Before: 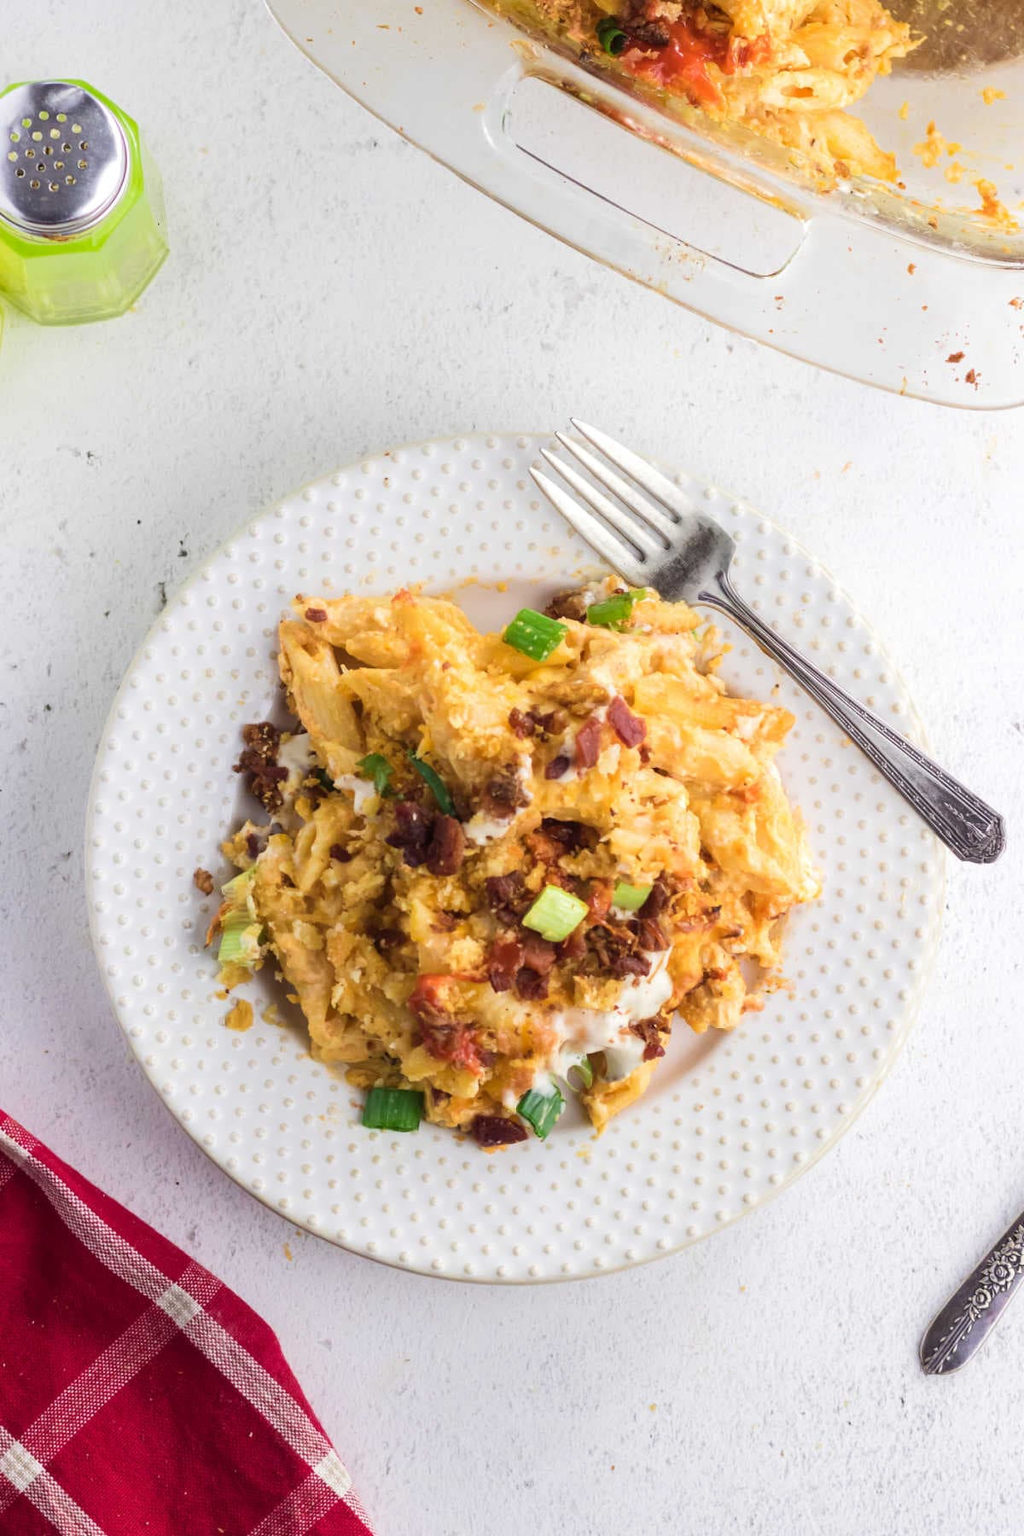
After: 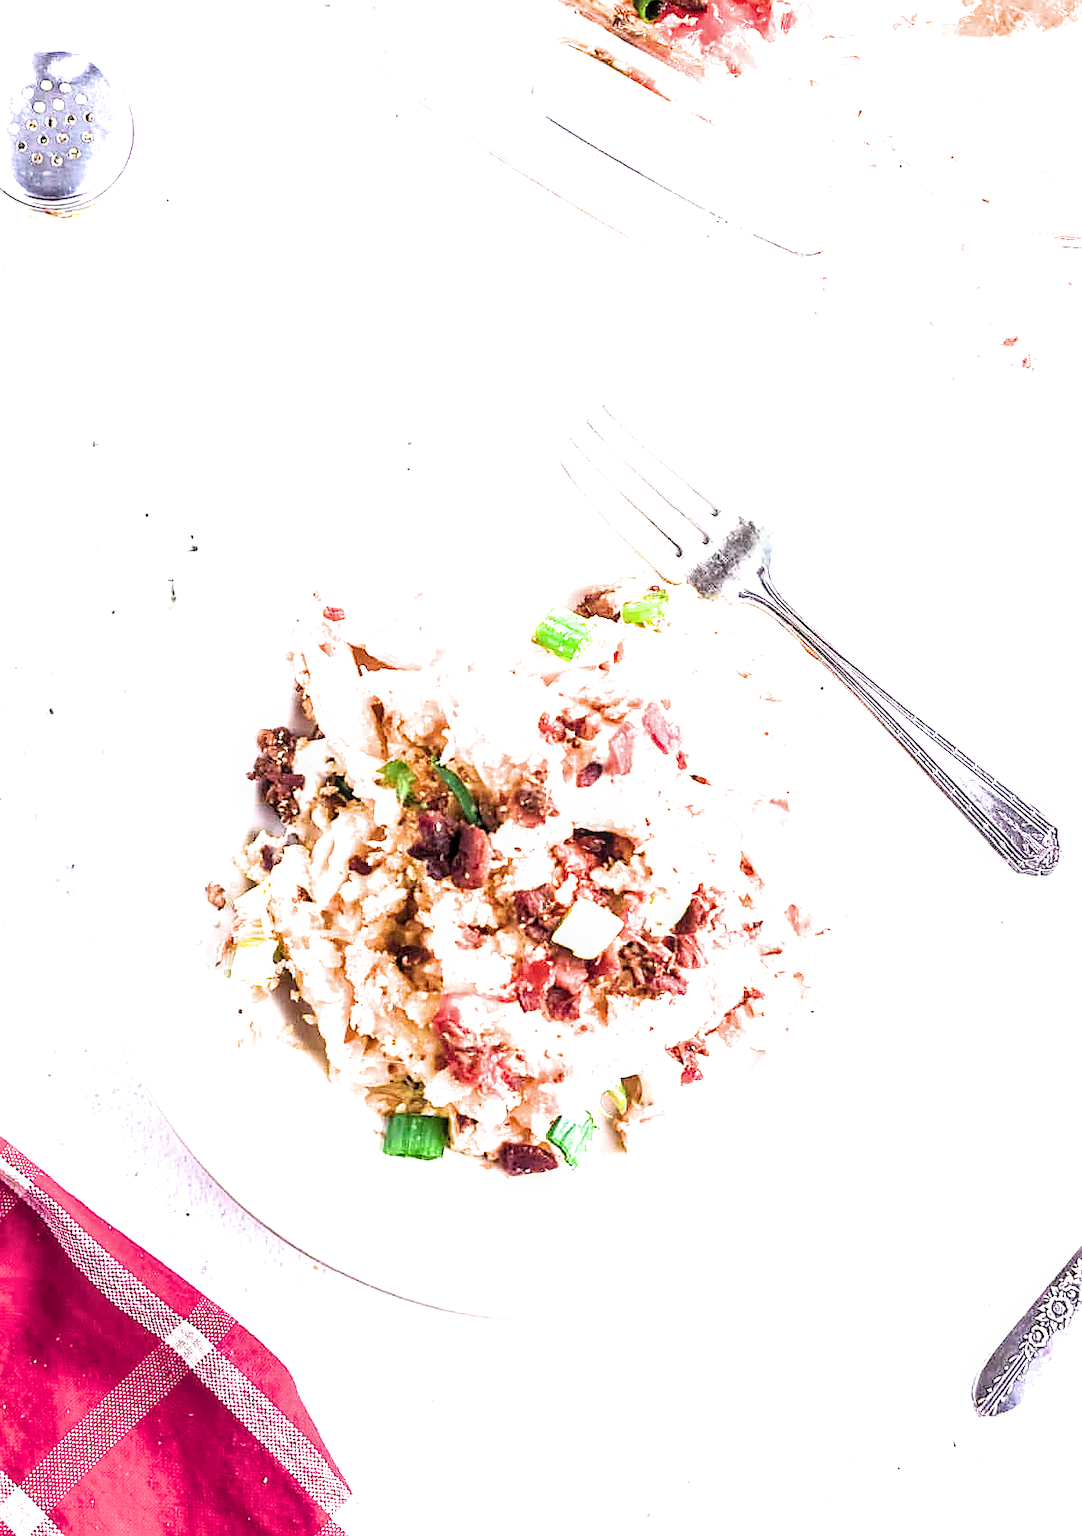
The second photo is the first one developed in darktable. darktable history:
local contrast: on, module defaults
filmic rgb: black relative exposure -3.67 EV, white relative exposure 2.44 EV, hardness 3.29
sharpen: radius 1.361, amount 1.262, threshold 0.798
color calibration: output R [0.946, 0.065, -0.013, 0], output G [-0.246, 1.264, -0.017, 0], output B [0.046, -0.098, 1.05, 0], illuminant as shot in camera, x 0.358, y 0.373, temperature 4628.91 K
crop and rotate: top 2.287%, bottom 3.117%
exposure: black level correction 0, exposure 1.761 EV, compensate highlight preservation false
